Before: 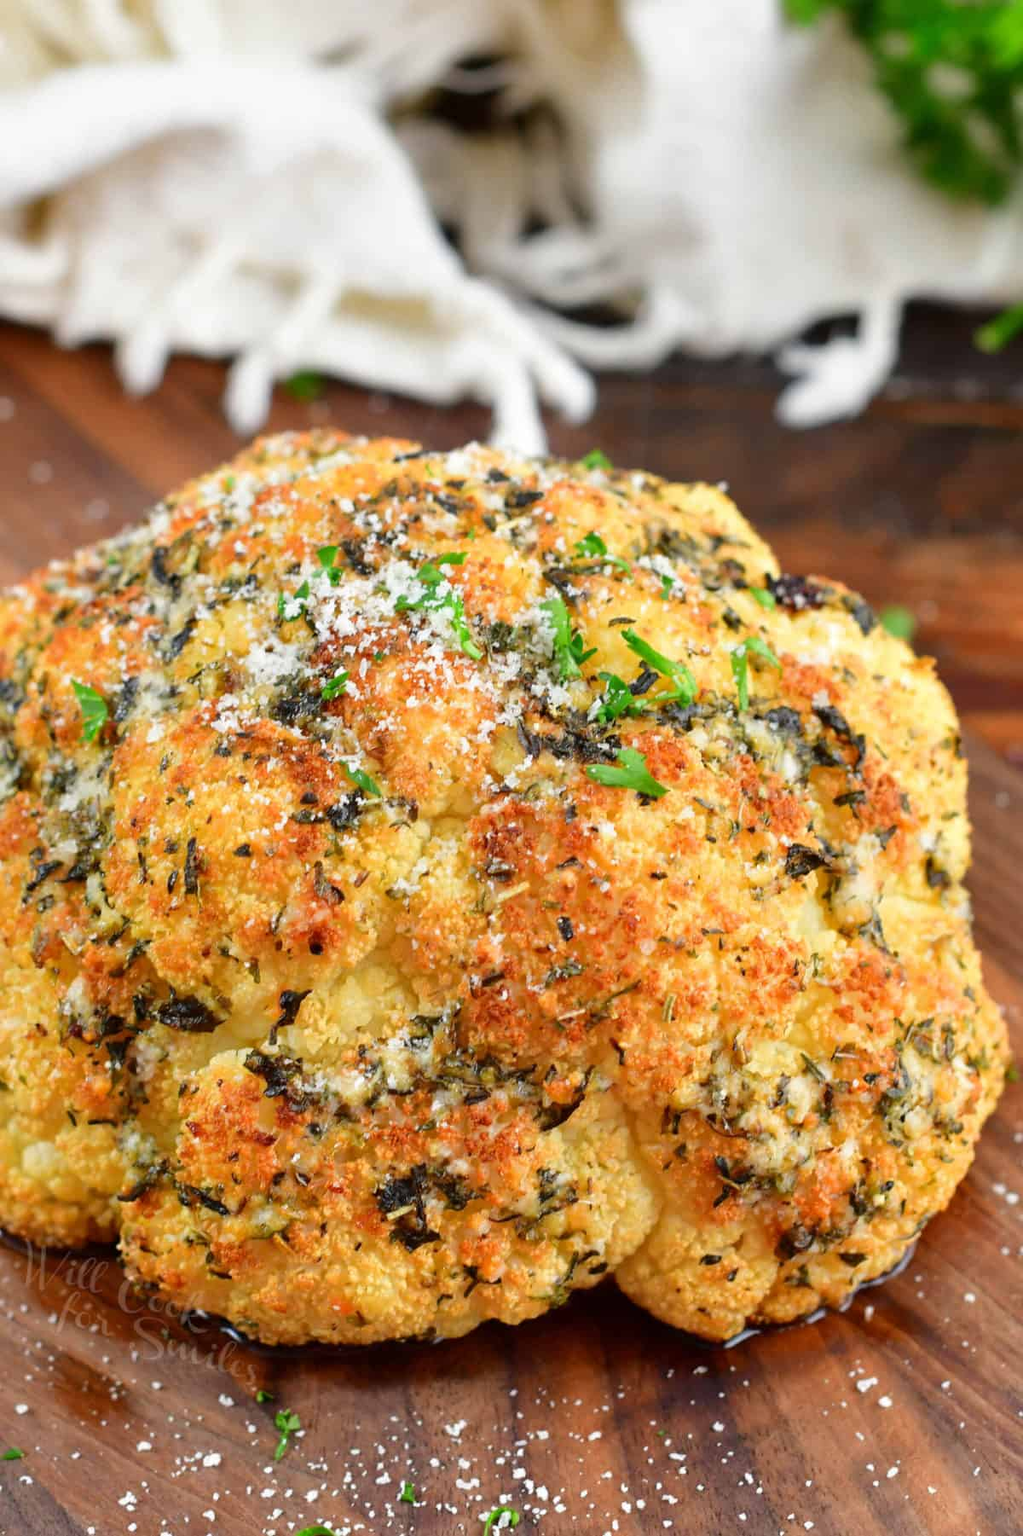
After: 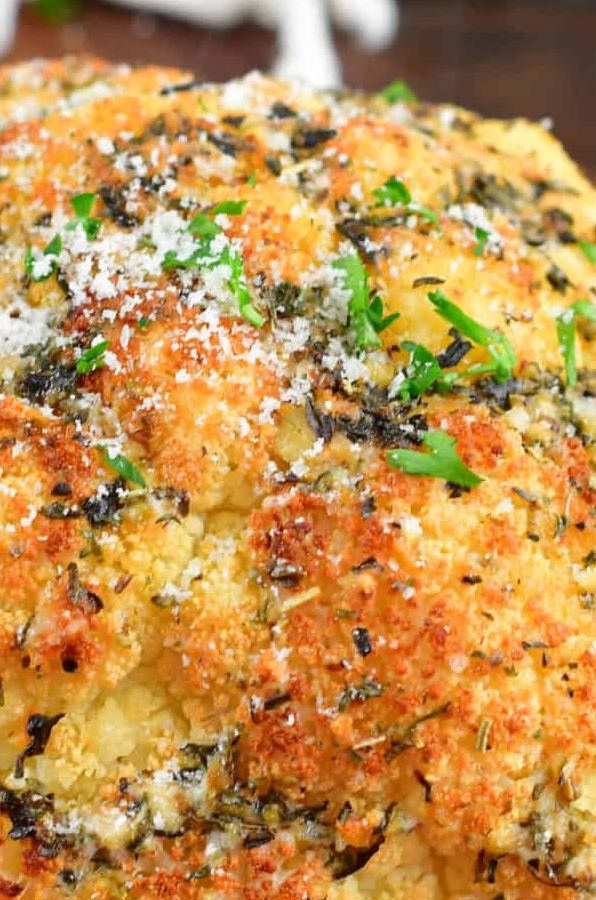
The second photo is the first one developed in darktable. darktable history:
crop: left 25.097%, top 24.855%, right 25.206%, bottom 25.135%
